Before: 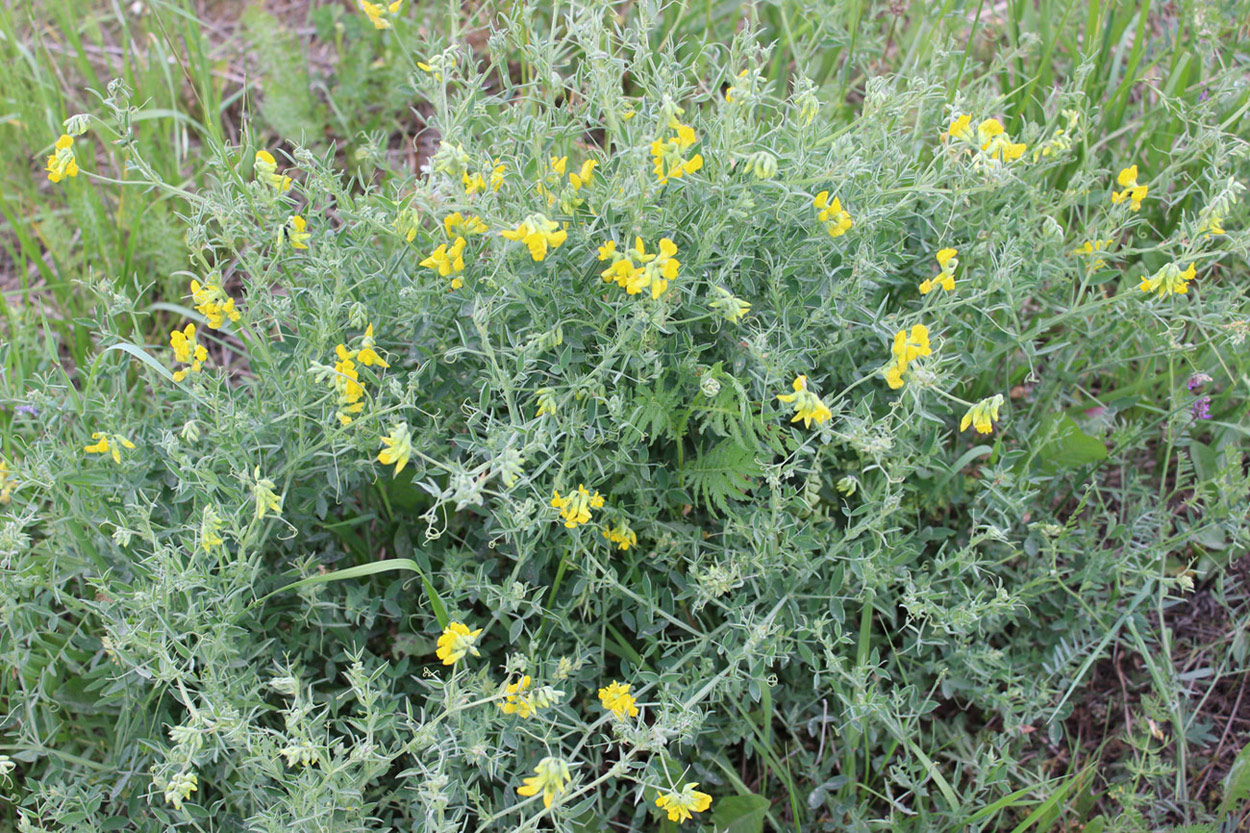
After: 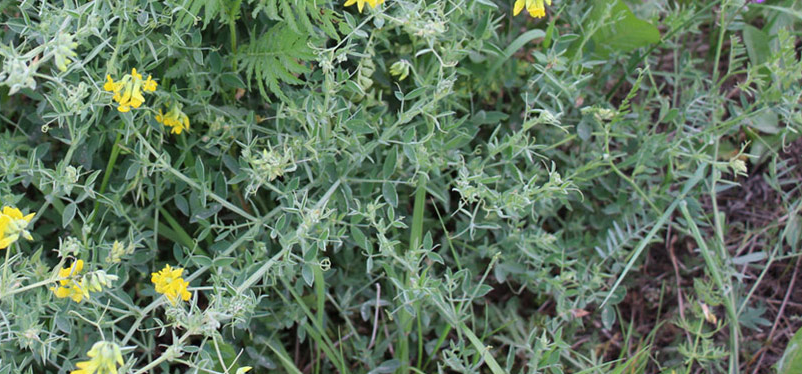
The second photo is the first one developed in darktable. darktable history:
crop and rotate: left 35.785%, top 50.067%, bottom 4.932%
